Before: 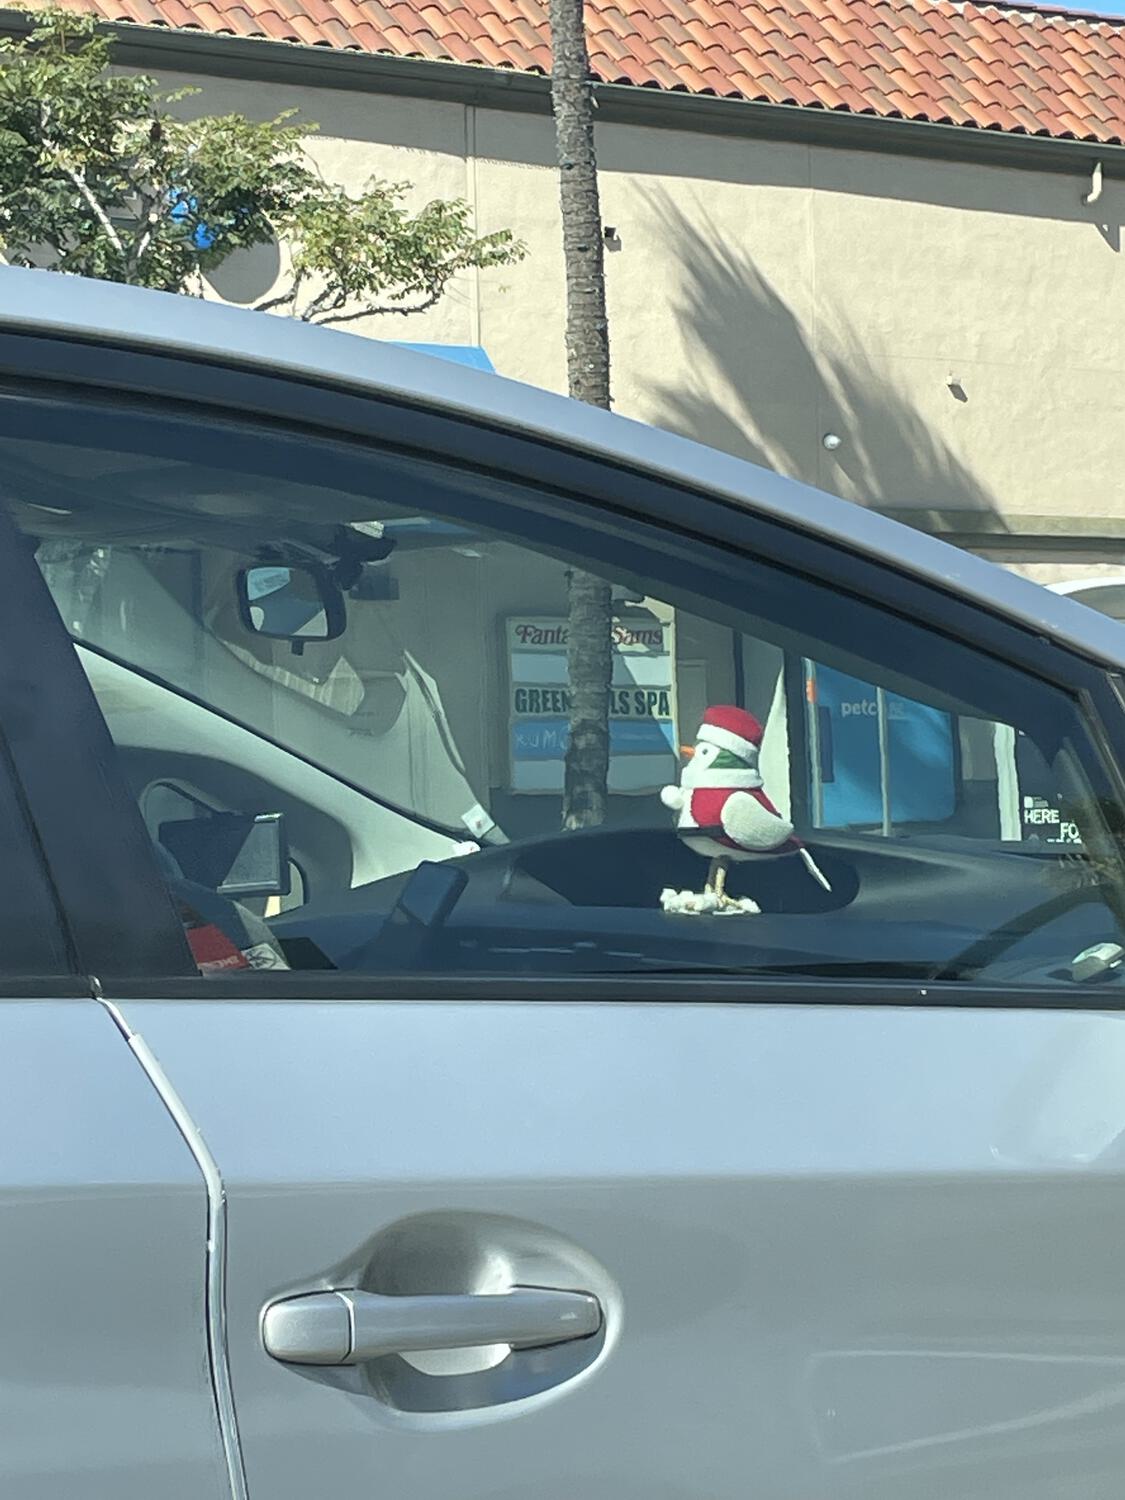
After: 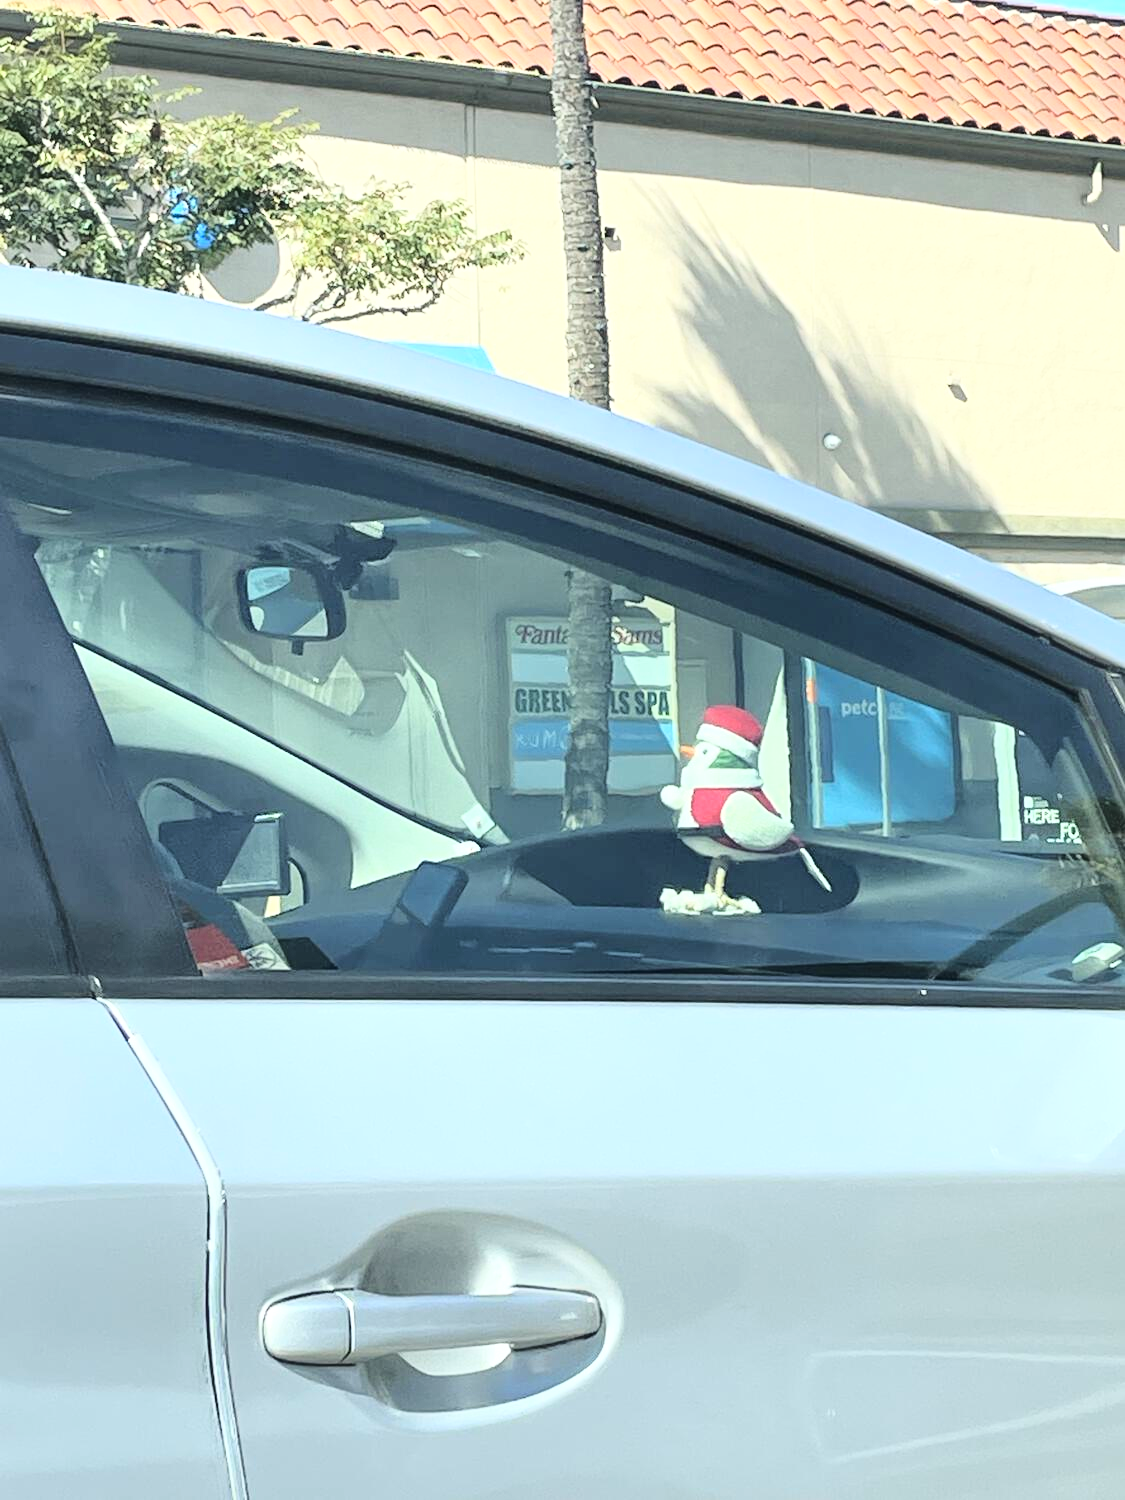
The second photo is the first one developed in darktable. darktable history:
exposure: exposure 0.248 EV, compensate highlight preservation false
color zones: curves: ch1 [(0, 0.469) (0.01, 0.469) (0.12, 0.446) (0.248, 0.469) (0.5, 0.5) (0.748, 0.5) (0.99, 0.469) (1, 0.469)]
base curve: curves: ch0 [(0, 0) (0.028, 0.03) (0.121, 0.232) (0.46, 0.748) (0.859, 0.968) (1, 1)]
